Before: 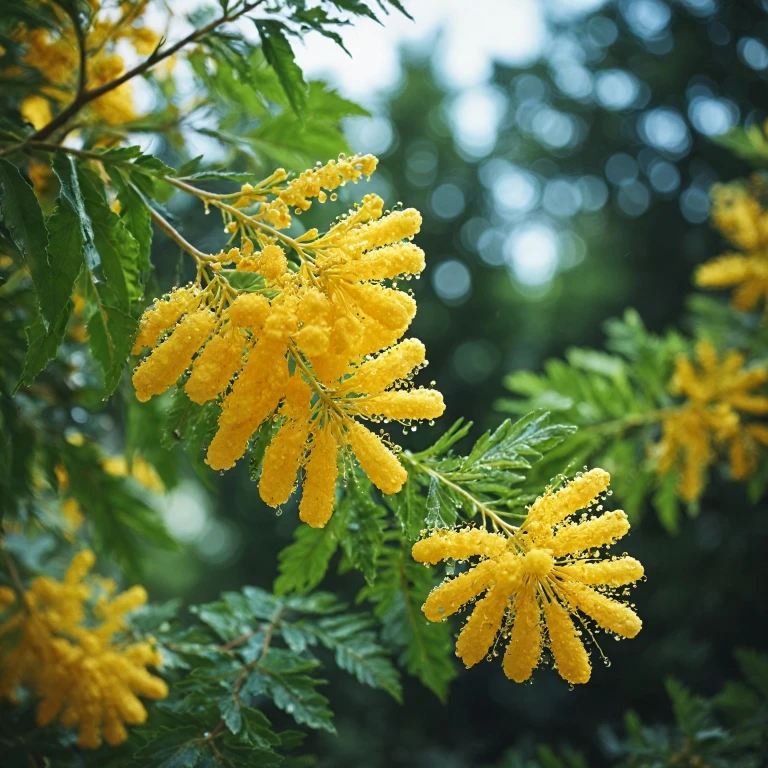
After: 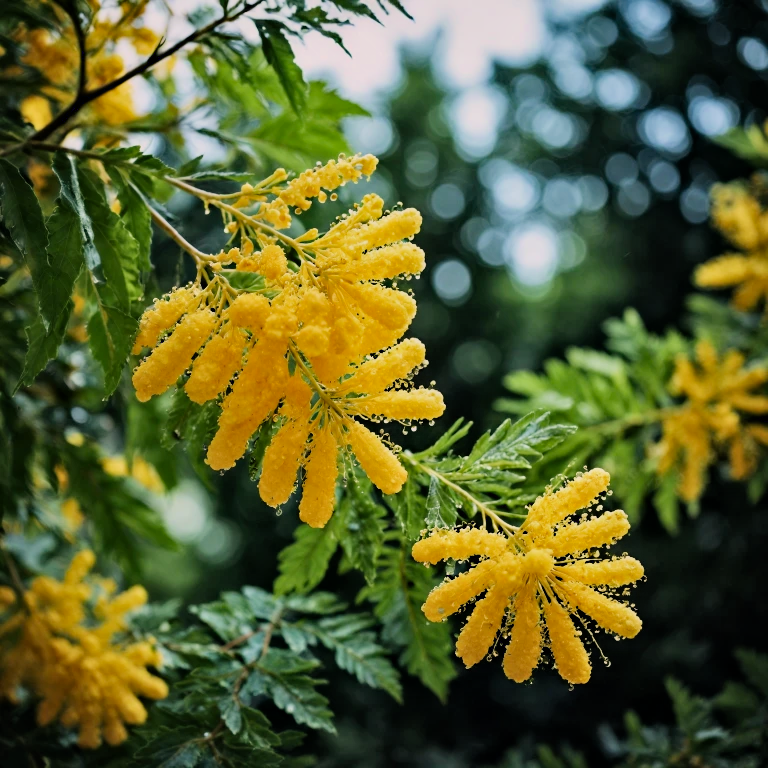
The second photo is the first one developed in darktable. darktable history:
haze removal: compatibility mode true, adaptive false
color correction: highlights a* 5.81, highlights b* 4.84
contrast equalizer: y [[0.513, 0.565, 0.608, 0.562, 0.512, 0.5], [0.5 ×6], [0.5, 0.5, 0.5, 0.528, 0.598, 0.658], [0 ×6], [0 ×6]]
filmic rgb: black relative exposure -7.65 EV, white relative exposure 4.56 EV, hardness 3.61, color science v6 (2022)
